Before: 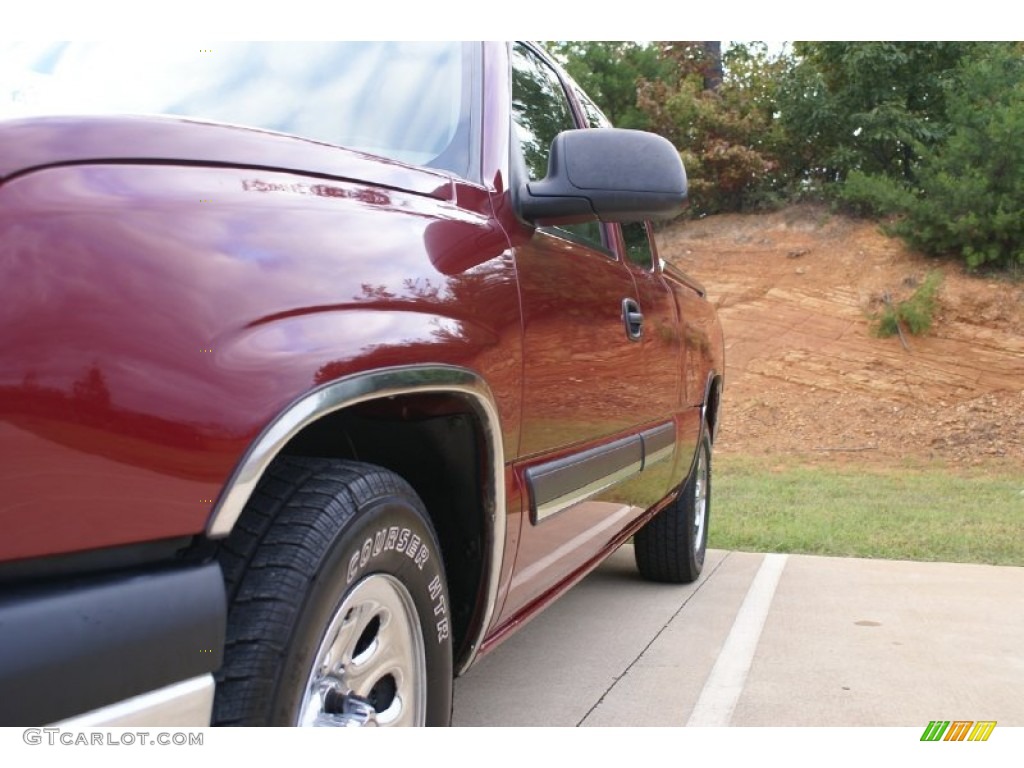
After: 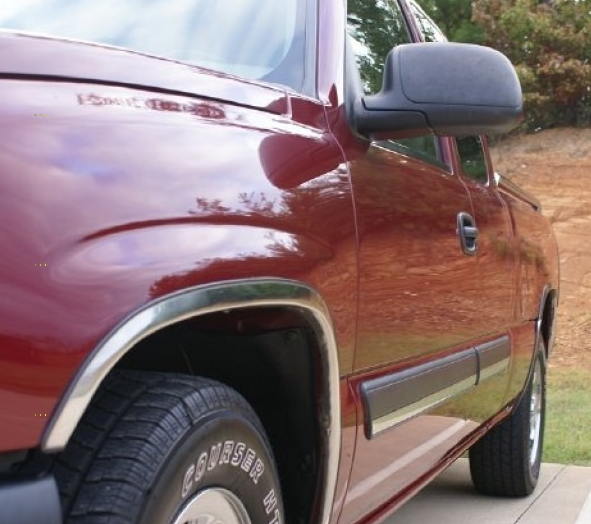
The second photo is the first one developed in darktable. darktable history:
crop: left 16.202%, top 11.208%, right 26.045%, bottom 20.557%
exposure: compensate highlight preservation false
